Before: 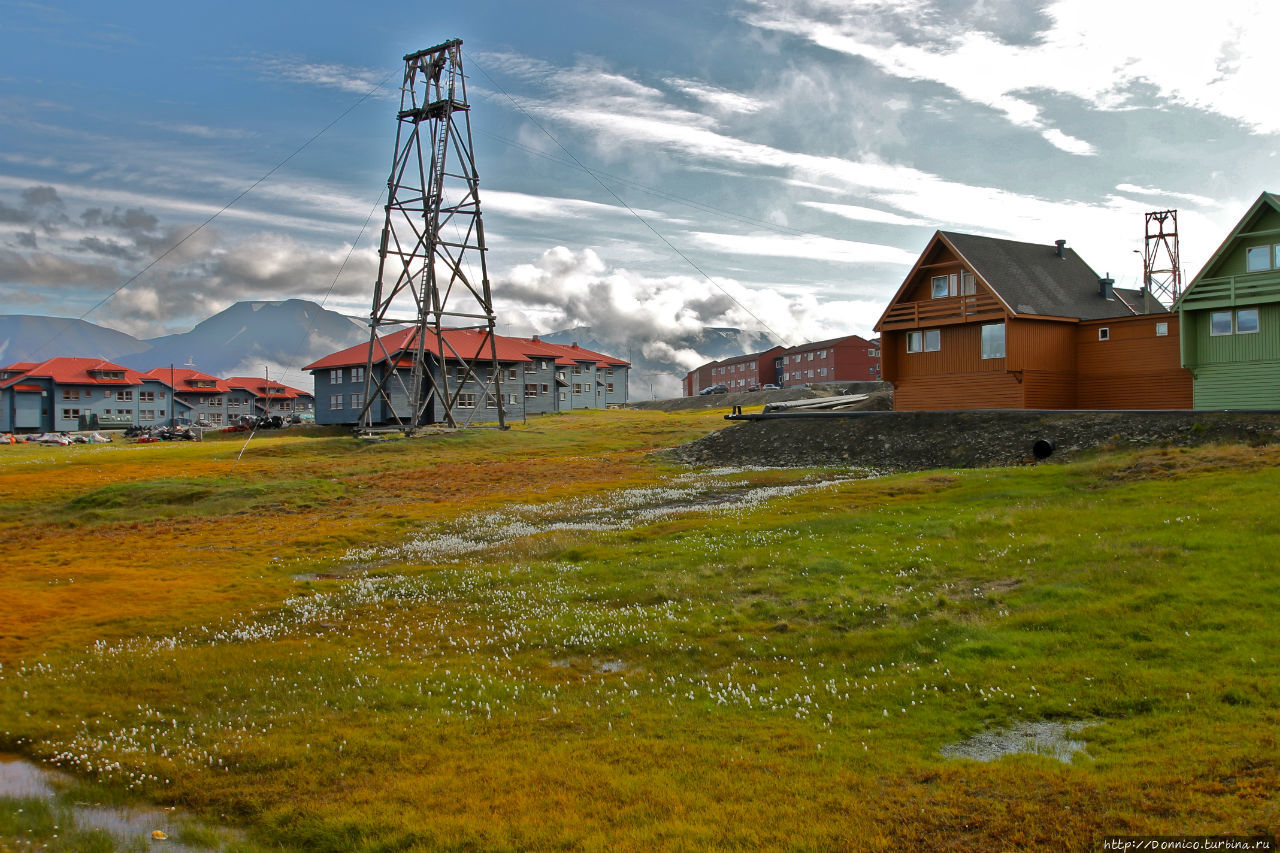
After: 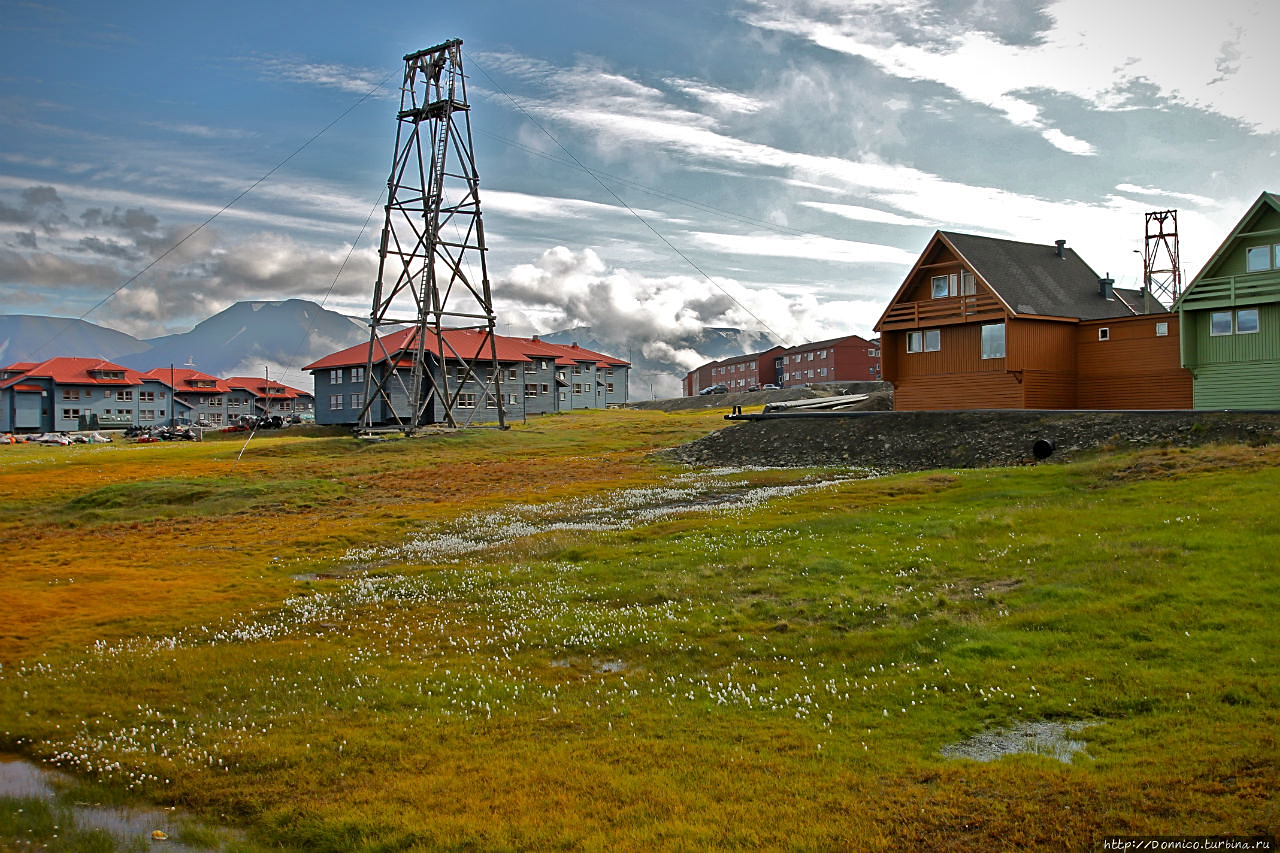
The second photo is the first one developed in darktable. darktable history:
vignetting: fall-off start 99.37%, brightness -0.607, saturation 0.002, width/height ratio 1.324
sharpen: on, module defaults
